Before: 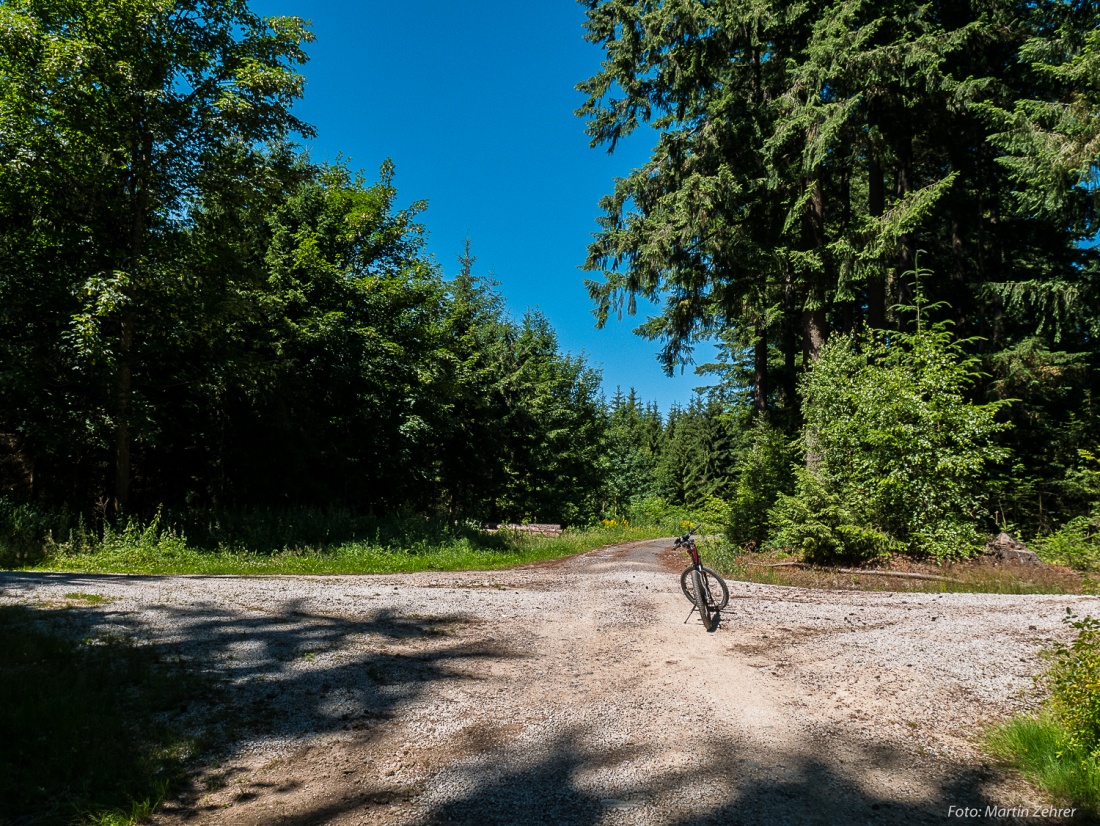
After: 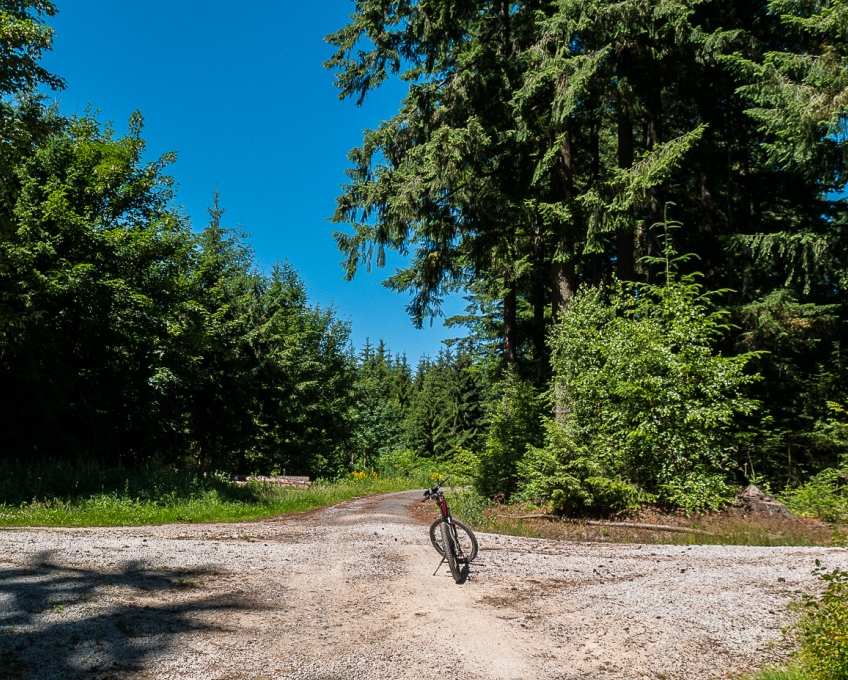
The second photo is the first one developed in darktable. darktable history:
crop: left 22.889%, top 5.914%, bottom 11.686%
